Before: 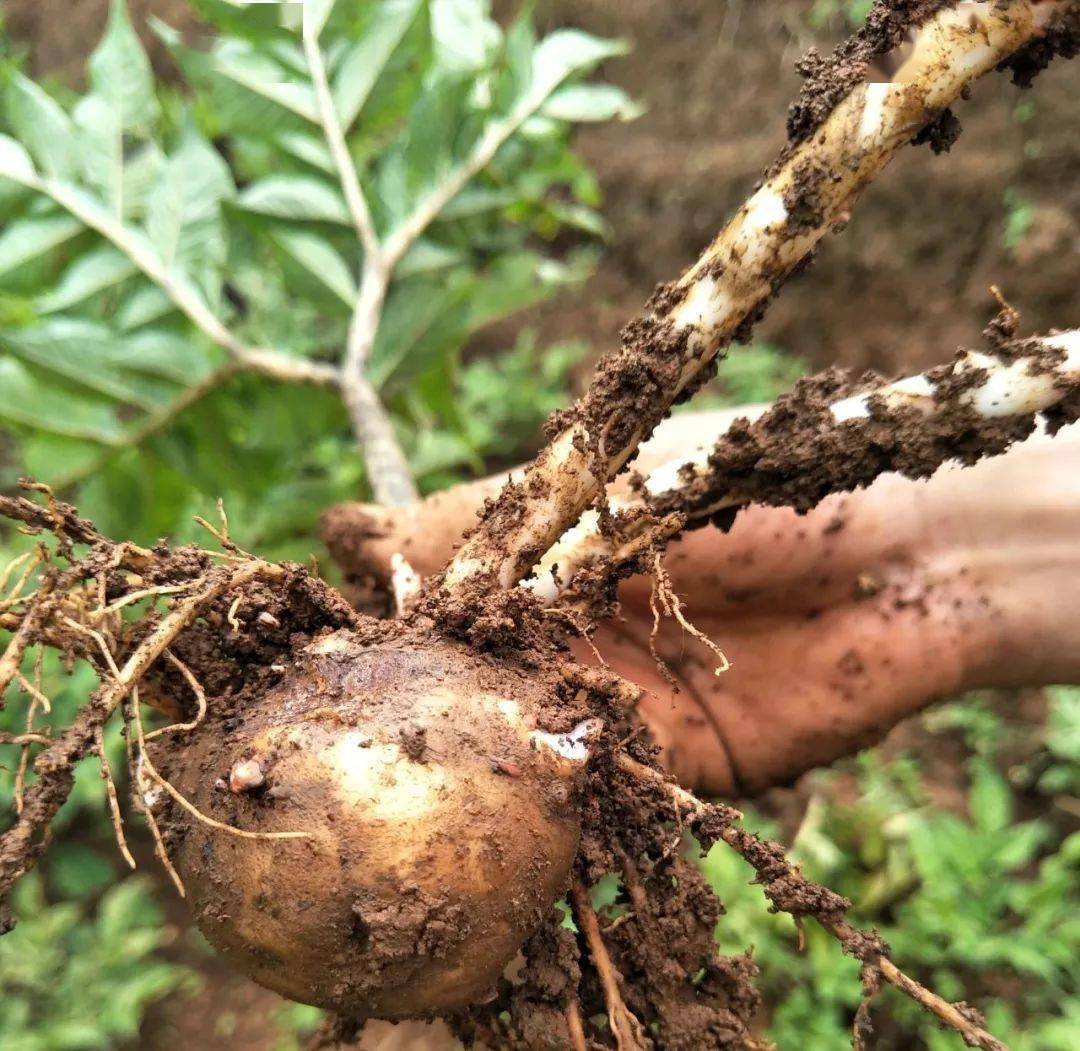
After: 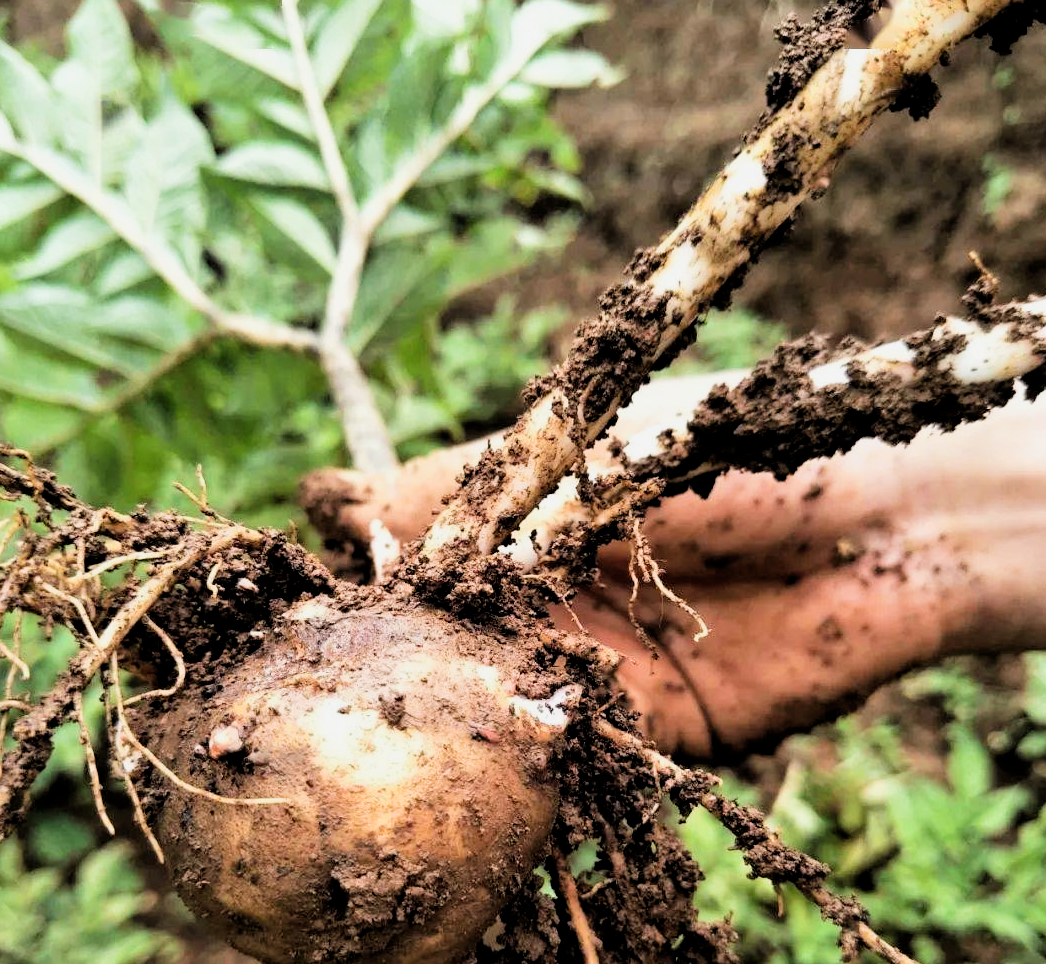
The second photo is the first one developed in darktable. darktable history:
crop: left 1.964%, top 3.251%, right 1.122%, bottom 4.933%
rgb levels: levels [[0.01, 0.419, 0.839], [0, 0.5, 1], [0, 0.5, 1]]
filmic rgb: black relative exposure -5 EV, white relative exposure 3.5 EV, hardness 3.19, contrast 1.4, highlights saturation mix -50%
